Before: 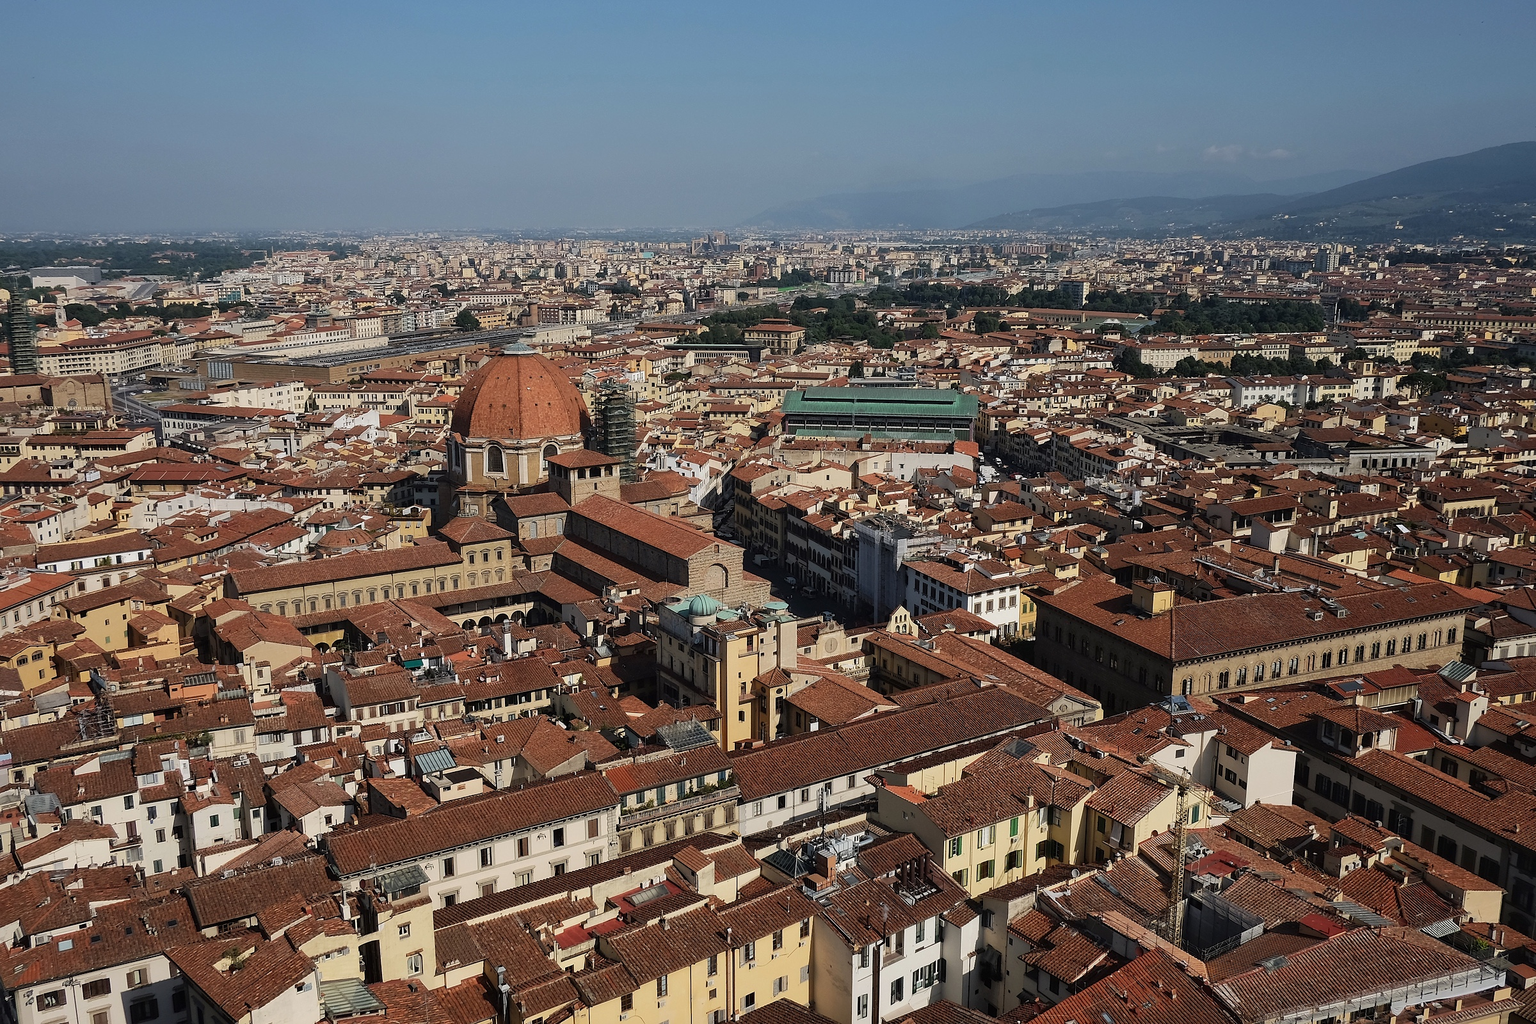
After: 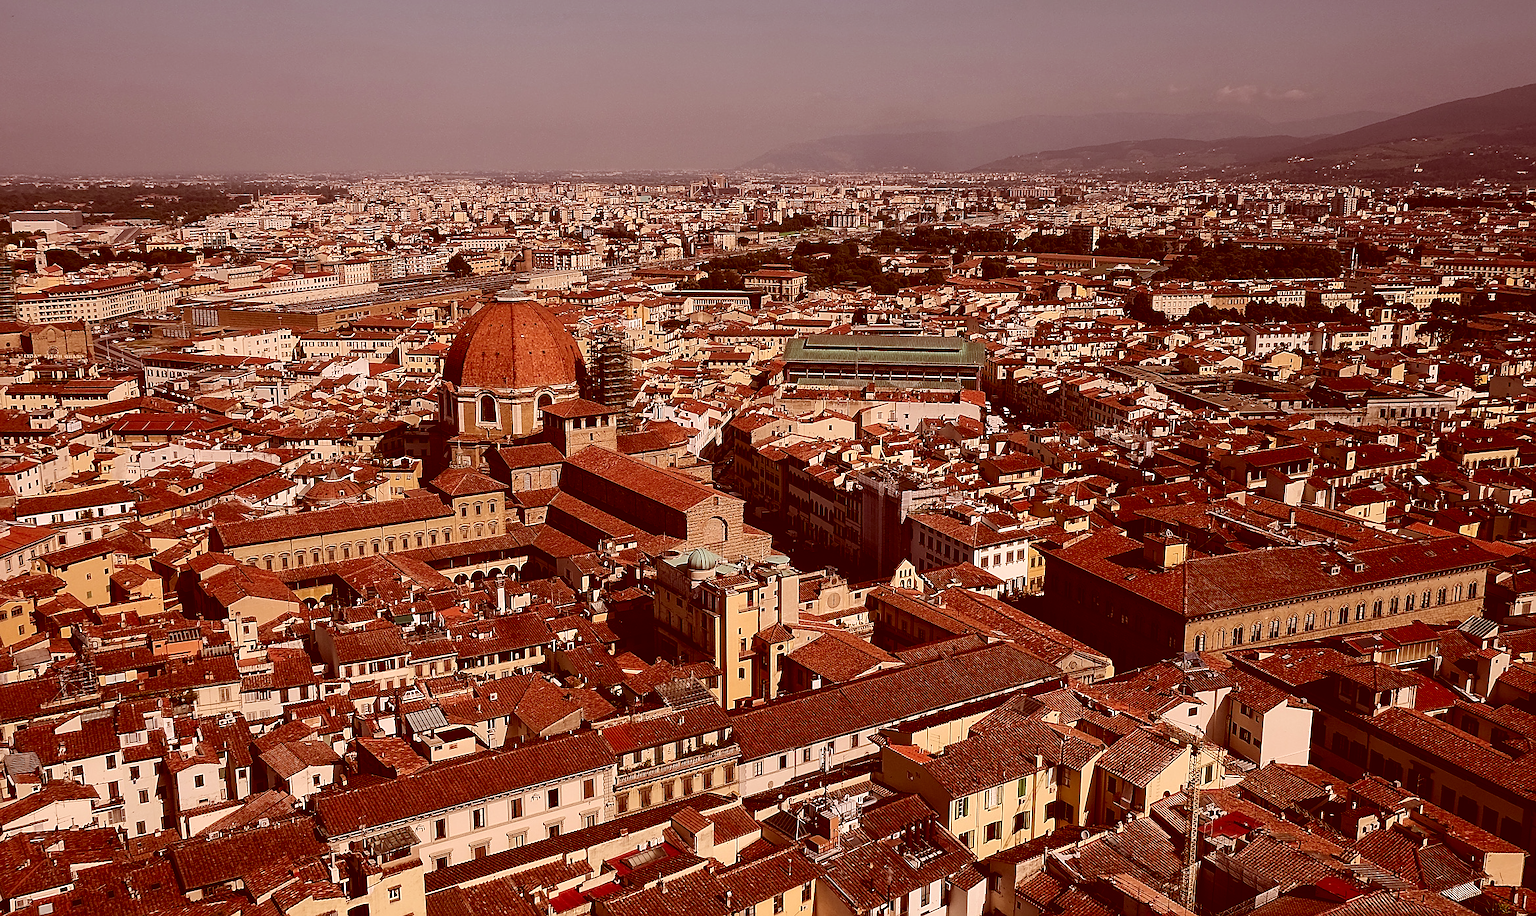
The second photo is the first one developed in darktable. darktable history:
crop: left 1.41%, top 6.11%, right 1.387%, bottom 6.936%
sharpen: on, module defaults
contrast brightness saturation: contrast 0.134, brightness -0.053, saturation 0.165
local contrast: highlights 106%, shadows 101%, detail 119%, midtone range 0.2
color correction: highlights a* 9.09, highlights b* 8.85, shadows a* 39.6, shadows b* 39.3, saturation 0.822
